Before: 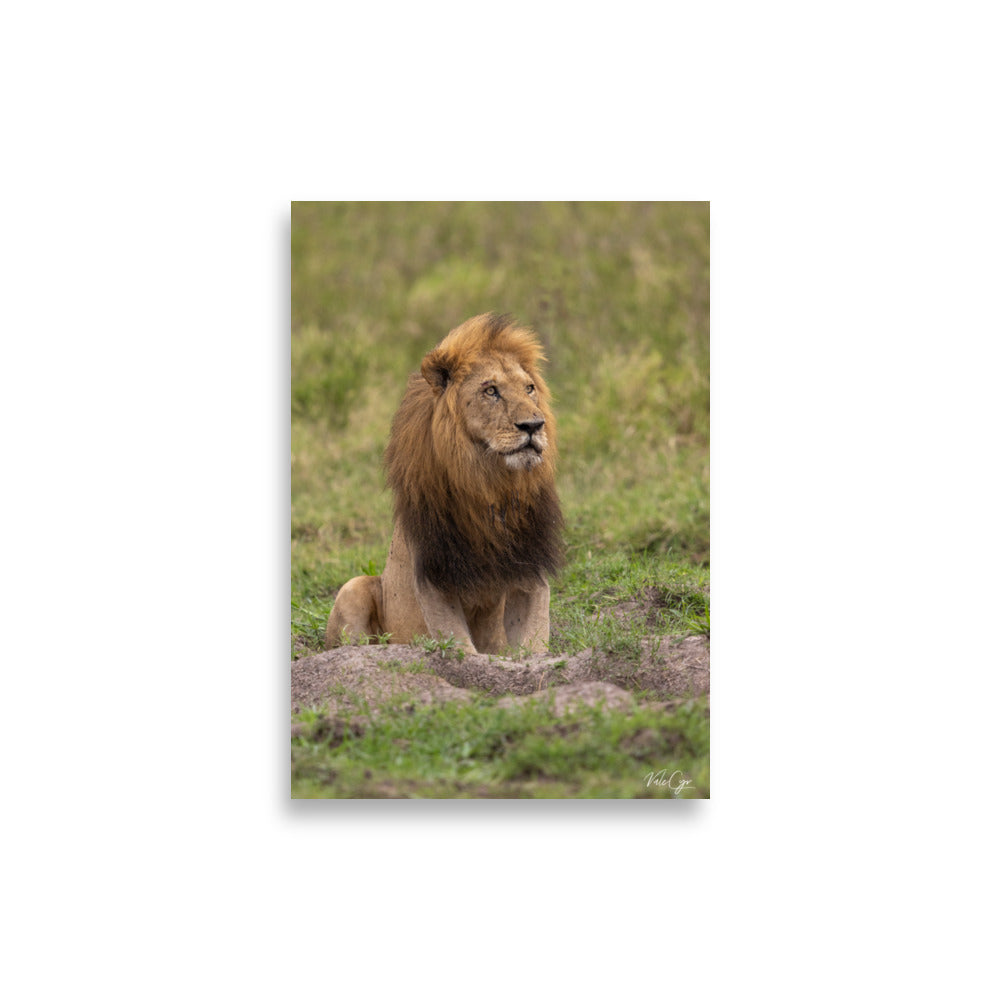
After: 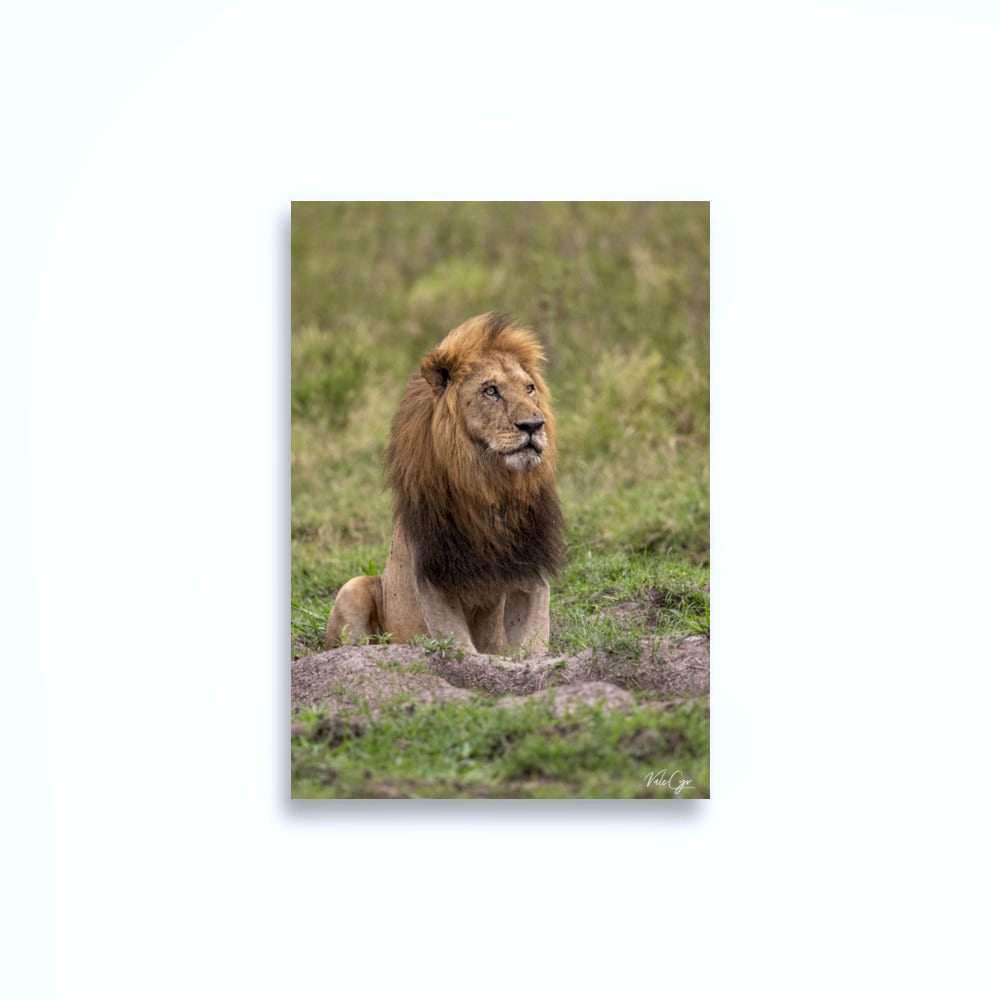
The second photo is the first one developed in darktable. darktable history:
local contrast: on, module defaults
white balance: red 0.976, blue 1.04
